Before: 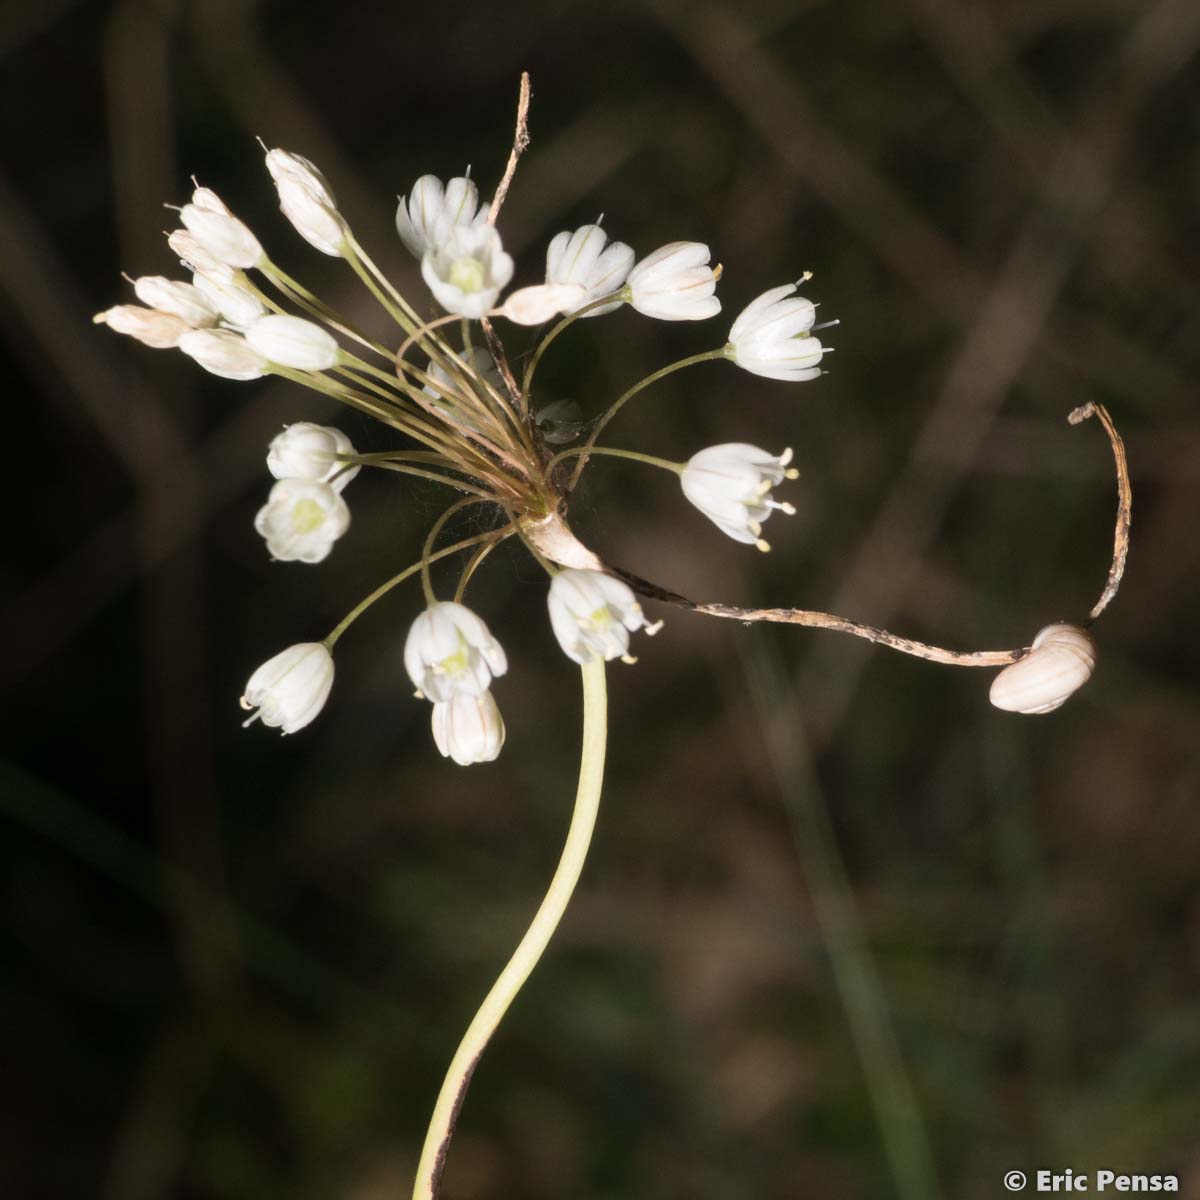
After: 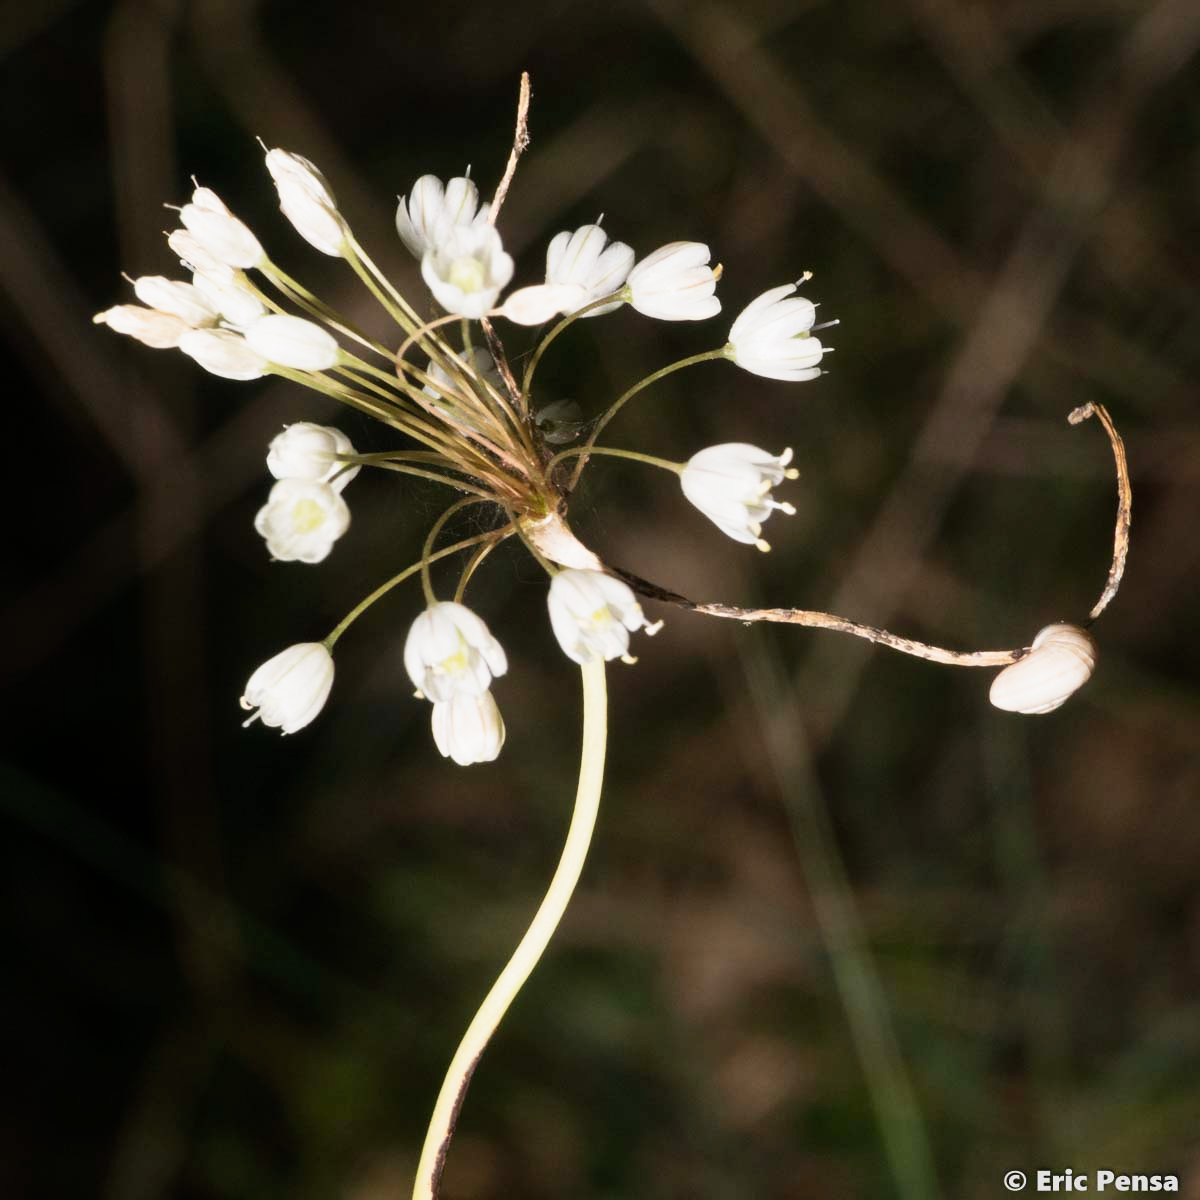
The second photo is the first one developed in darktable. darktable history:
tone curve: curves: ch0 [(0, 0) (0.051, 0.03) (0.096, 0.071) (0.243, 0.246) (0.461, 0.515) (0.605, 0.692) (0.761, 0.85) (0.881, 0.933) (1, 0.984)]; ch1 [(0, 0) (0.1, 0.038) (0.318, 0.243) (0.431, 0.384) (0.488, 0.475) (0.499, 0.499) (0.534, 0.546) (0.567, 0.592) (0.601, 0.632) (0.734, 0.809) (1, 1)]; ch2 [(0, 0) (0.297, 0.257) (0.414, 0.379) (0.453, 0.45) (0.479, 0.483) (0.504, 0.499) (0.52, 0.519) (0.541, 0.554) (0.614, 0.652) (0.817, 0.874) (1, 1)], preserve colors none
